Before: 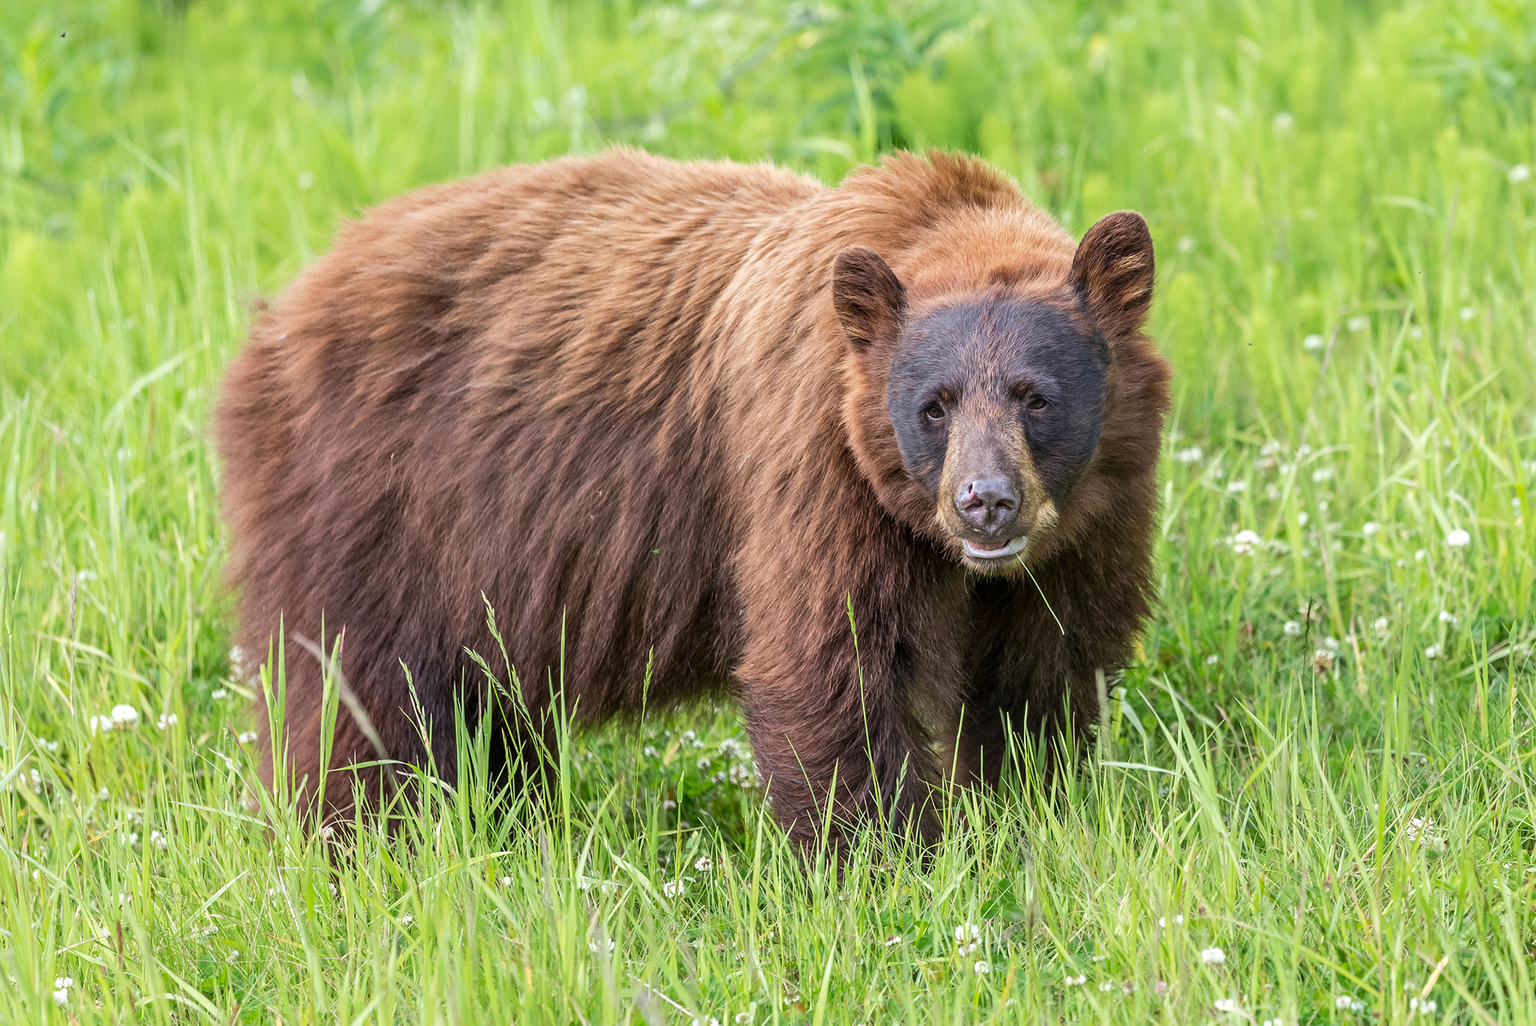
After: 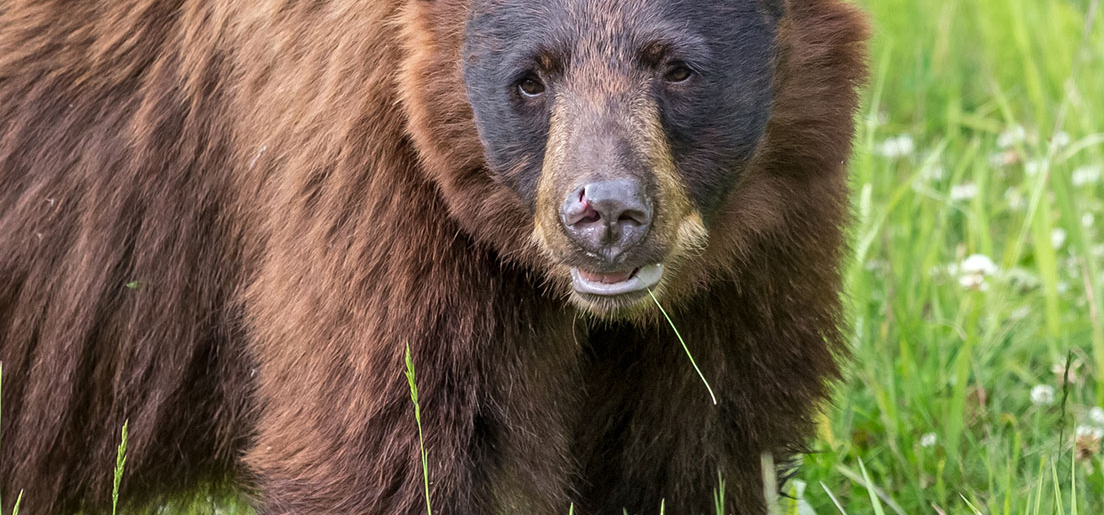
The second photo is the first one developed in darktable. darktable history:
crop: left 36.743%, top 34.394%, right 13.046%, bottom 30.524%
